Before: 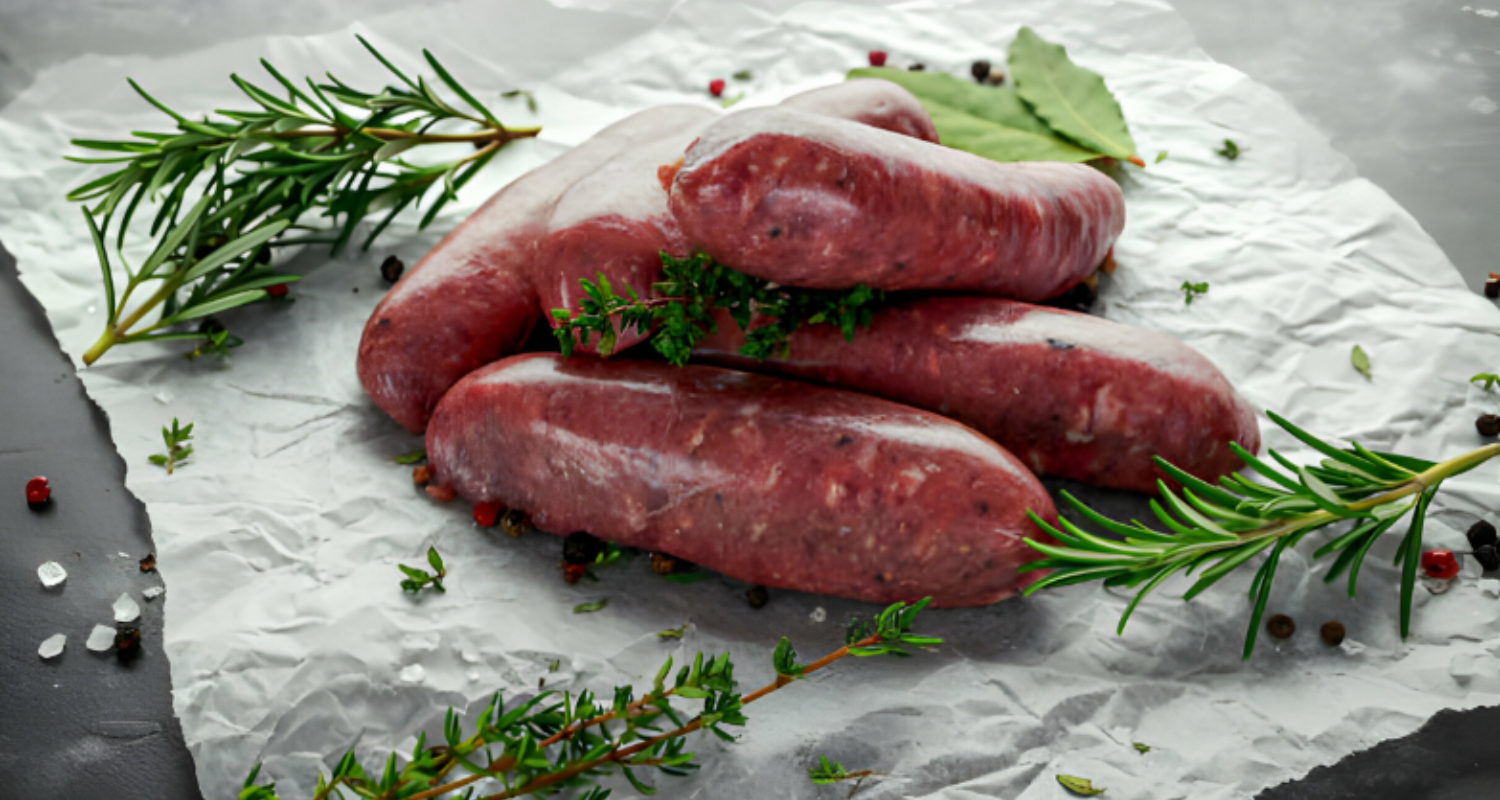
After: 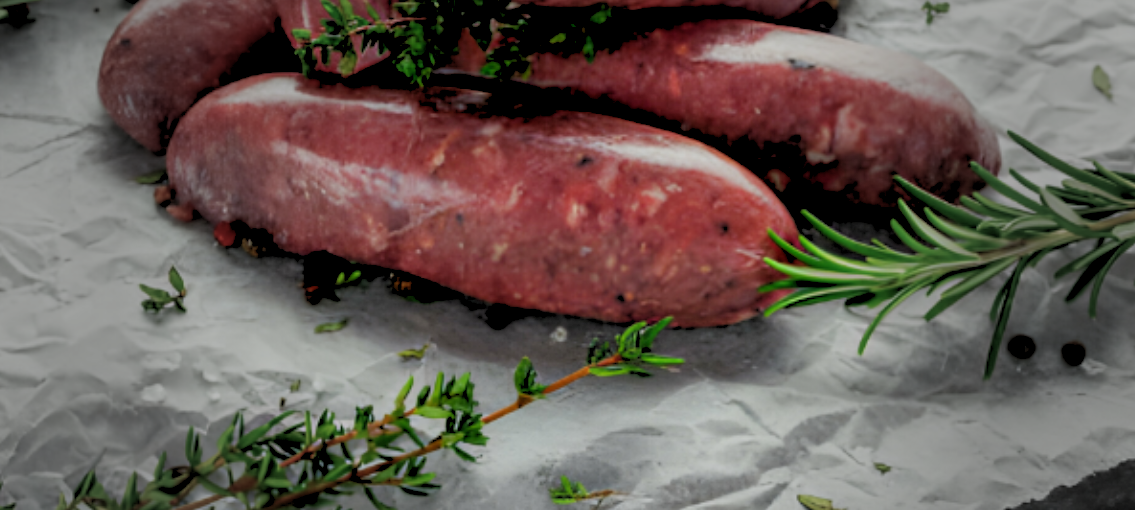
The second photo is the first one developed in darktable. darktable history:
crop and rotate: left 17.299%, top 35.115%, right 7.015%, bottom 1.024%
rgb levels: preserve colors sum RGB, levels [[0.038, 0.433, 0.934], [0, 0.5, 1], [0, 0.5, 1]]
vignetting: fall-off start 40%, fall-off radius 40%
